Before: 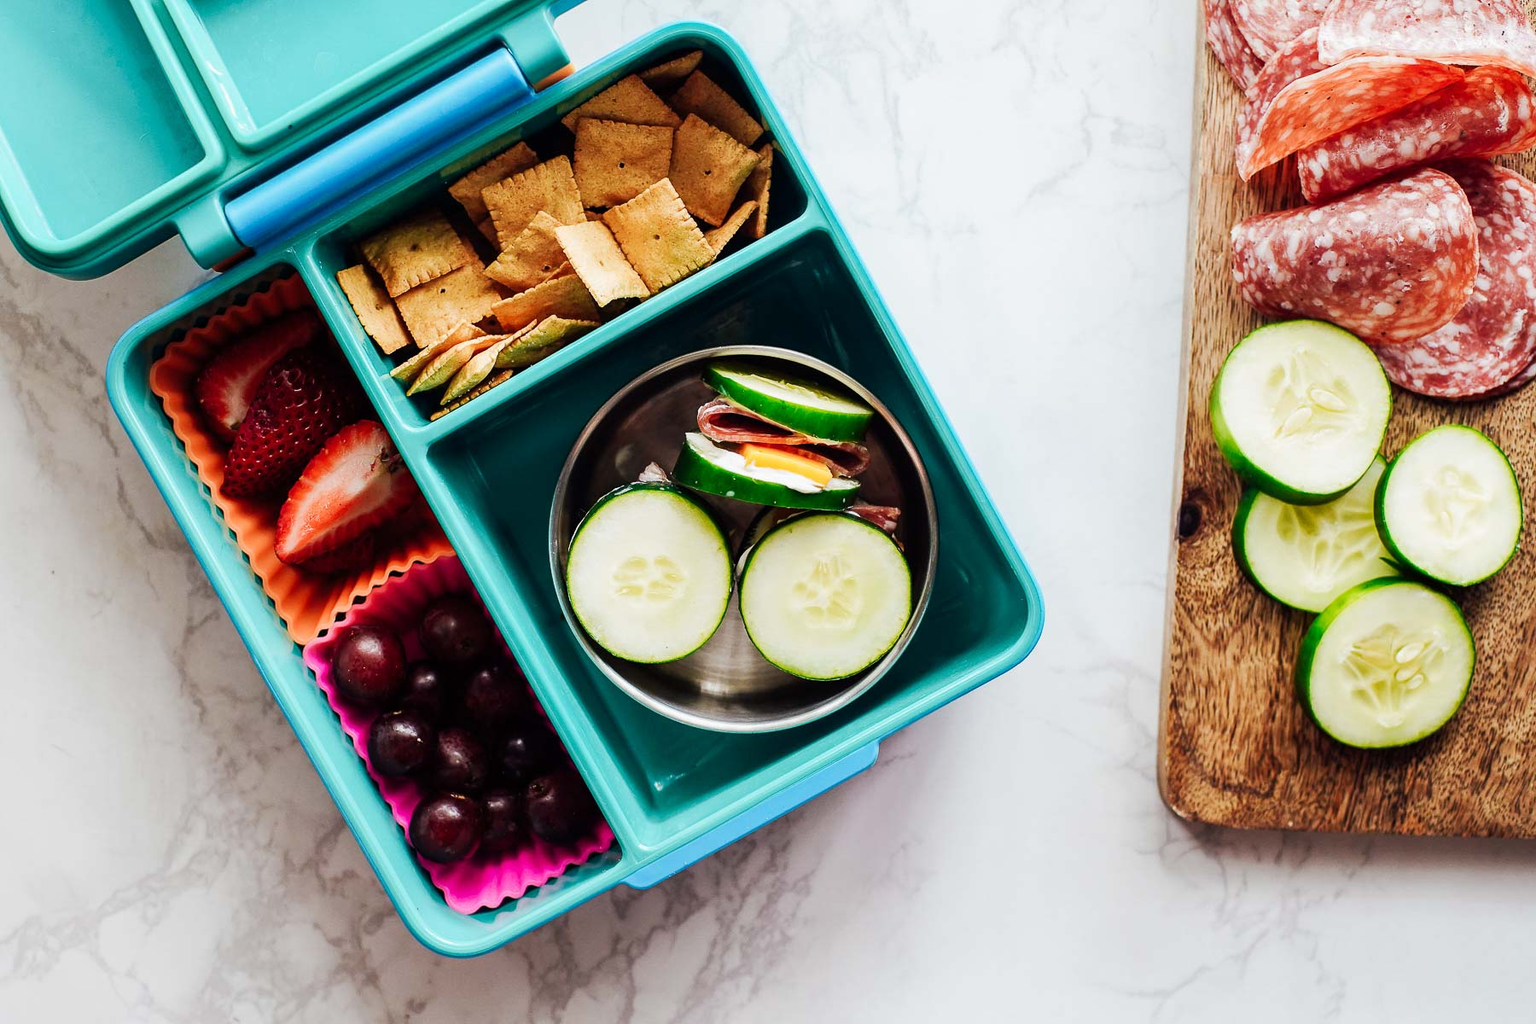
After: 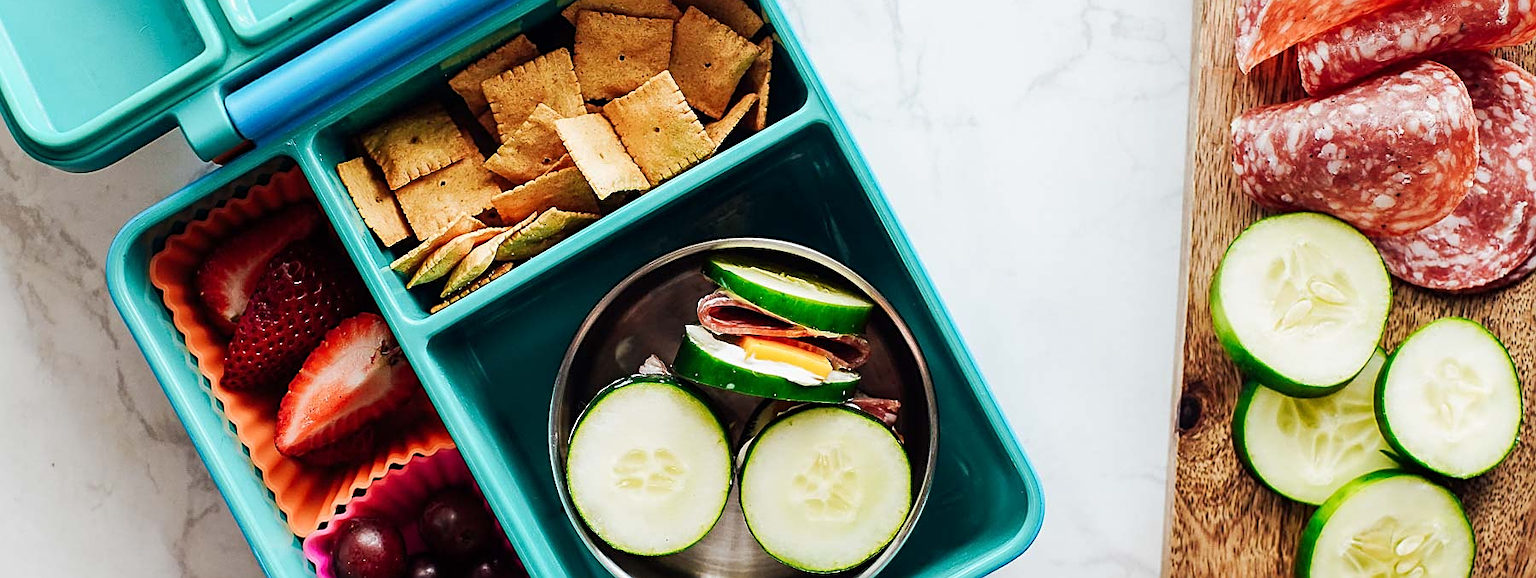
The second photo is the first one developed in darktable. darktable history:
crop and rotate: top 10.566%, bottom 32.86%
sharpen: on, module defaults
